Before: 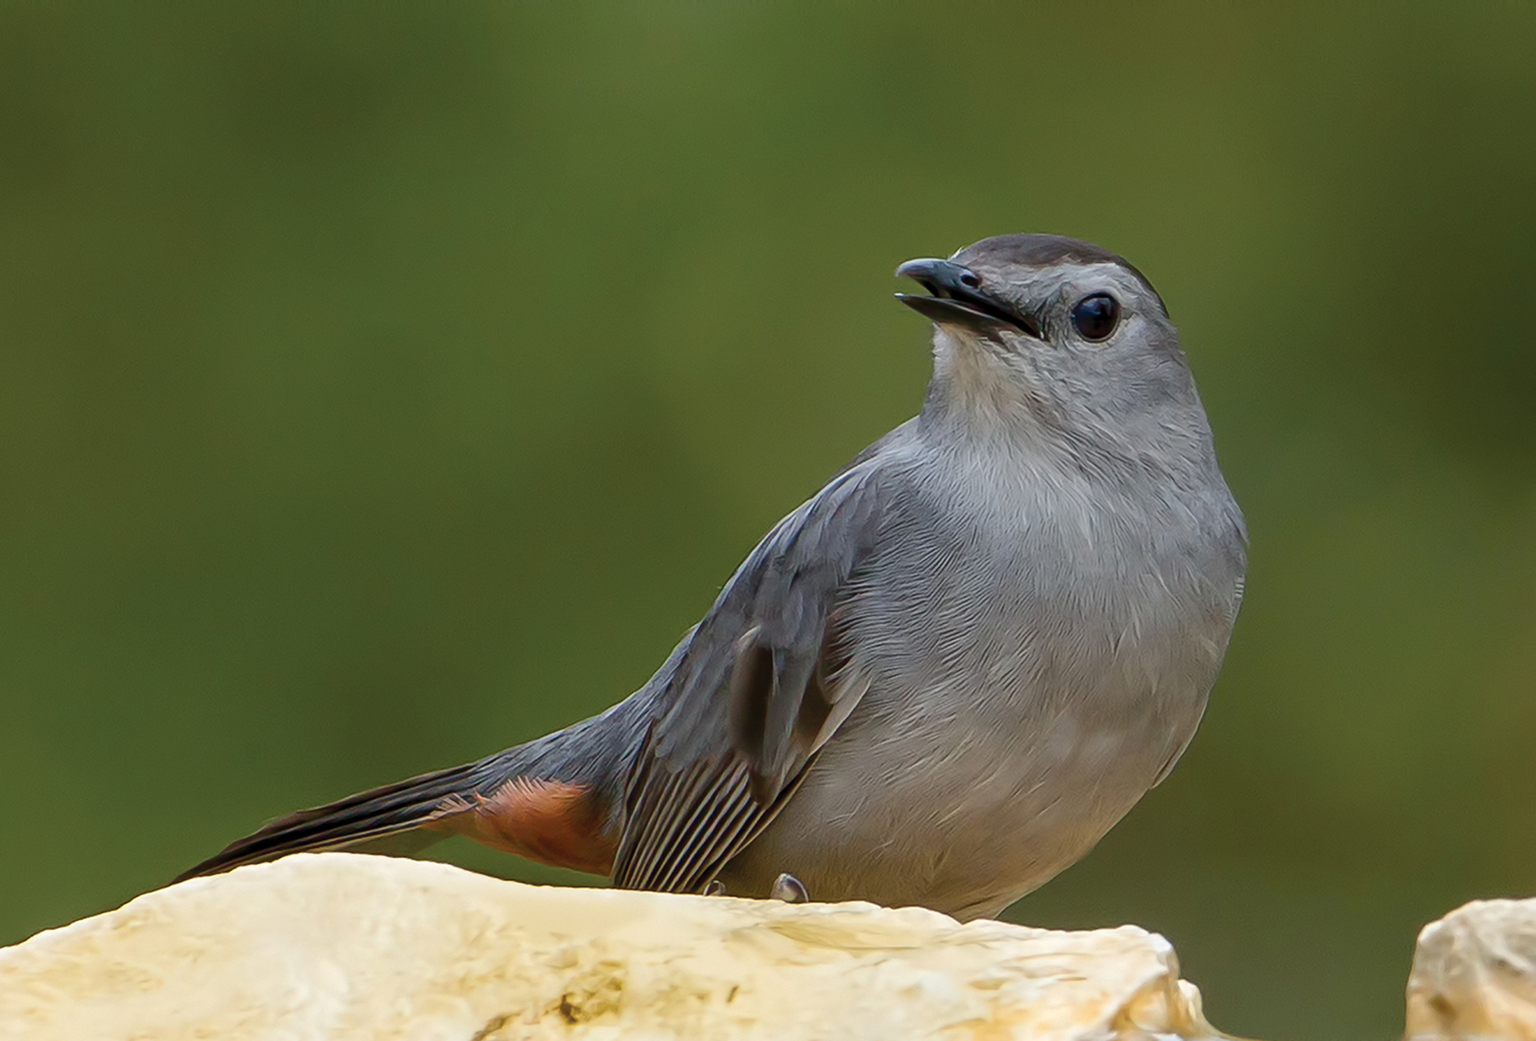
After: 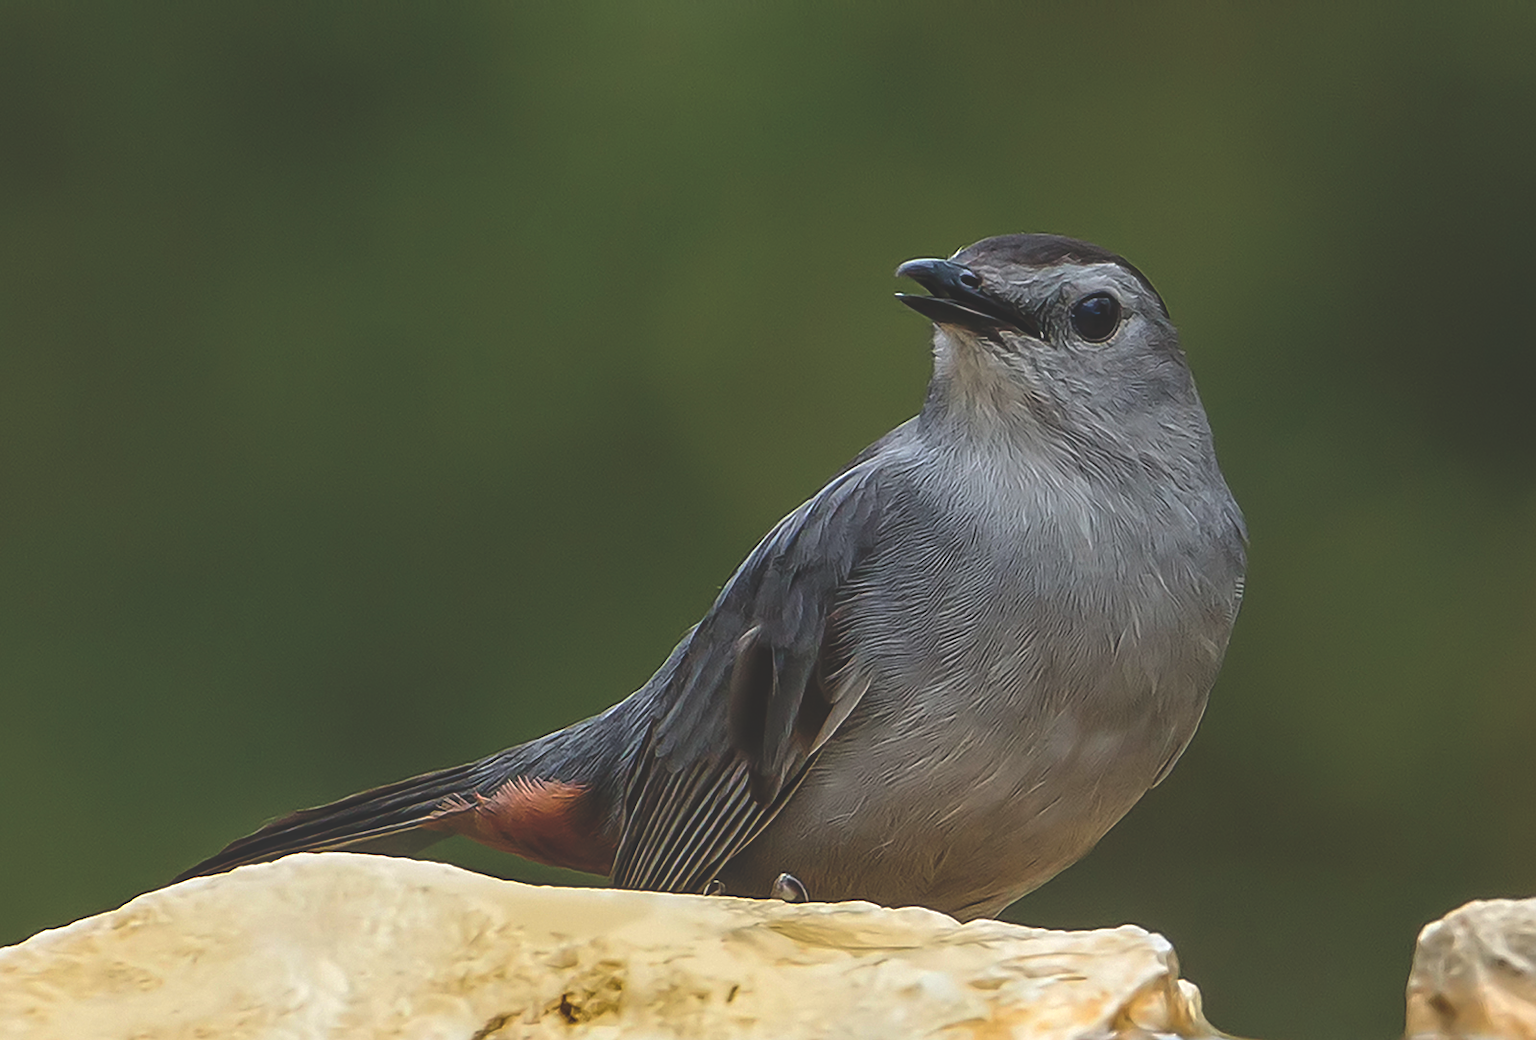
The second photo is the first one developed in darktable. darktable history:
rgb curve: curves: ch0 [(0, 0.186) (0.314, 0.284) (0.775, 0.708) (1, 1)], compensate middle gray true, preserve colors none
sharpen: on, module defaults
local contrast: on, module defaults
